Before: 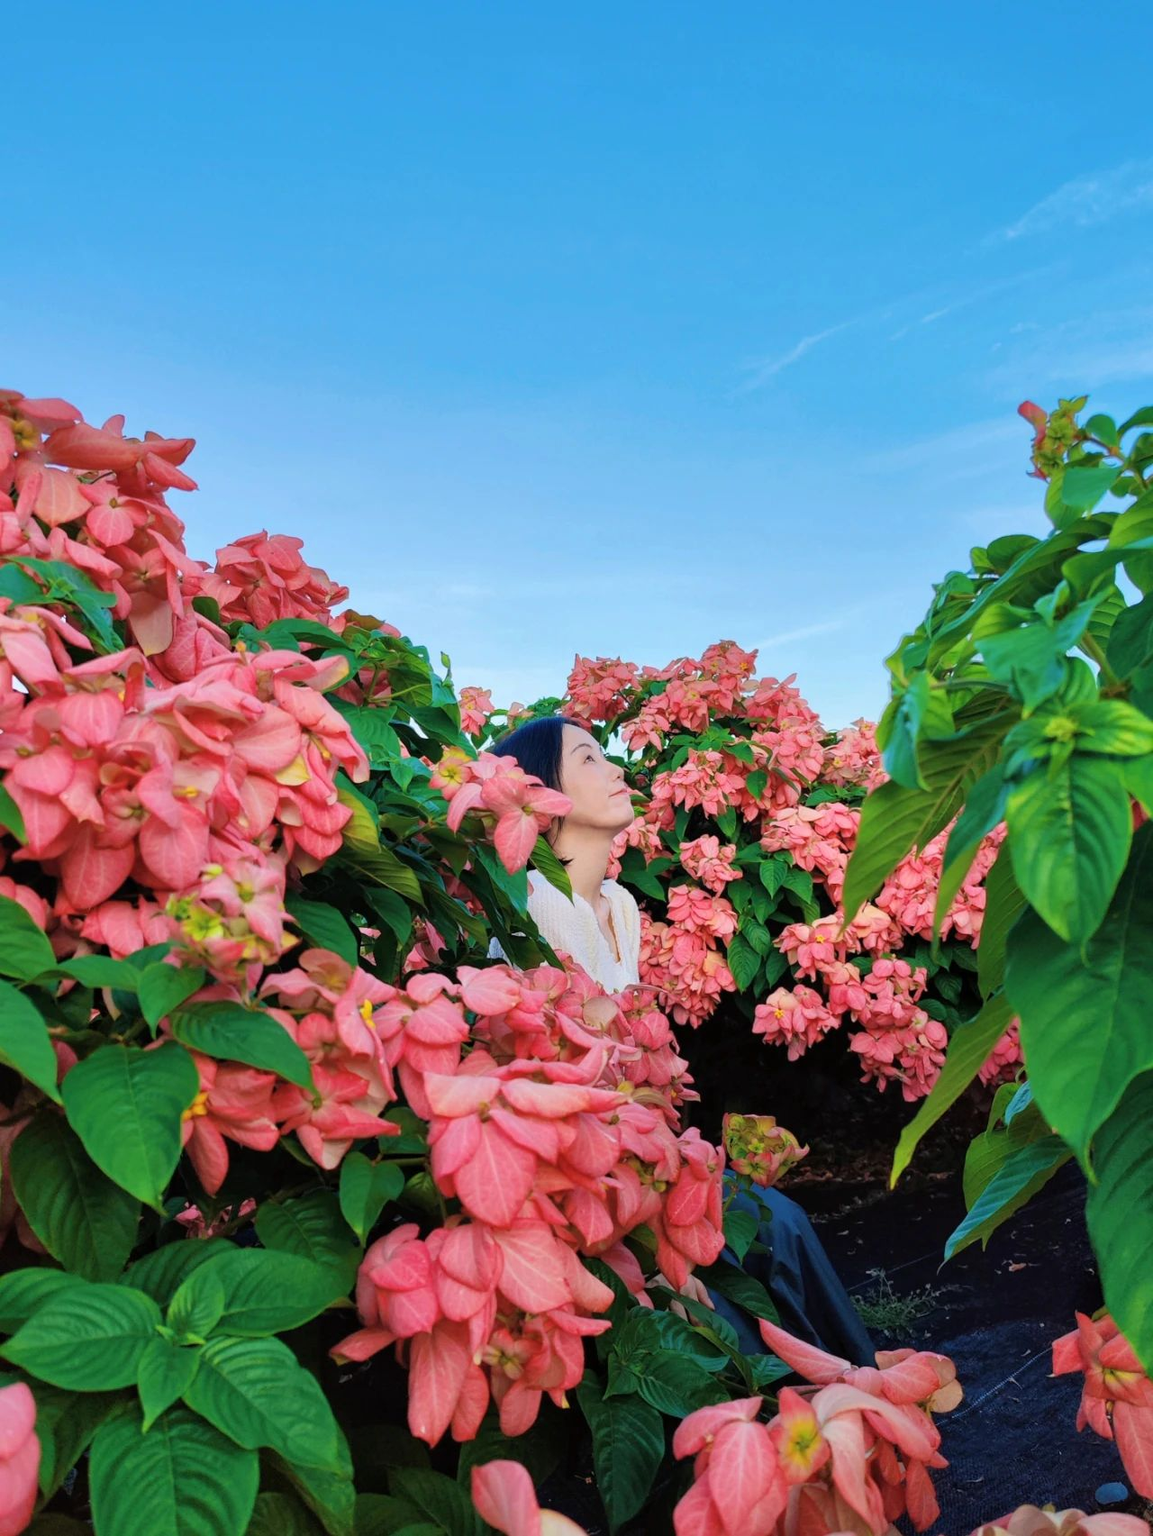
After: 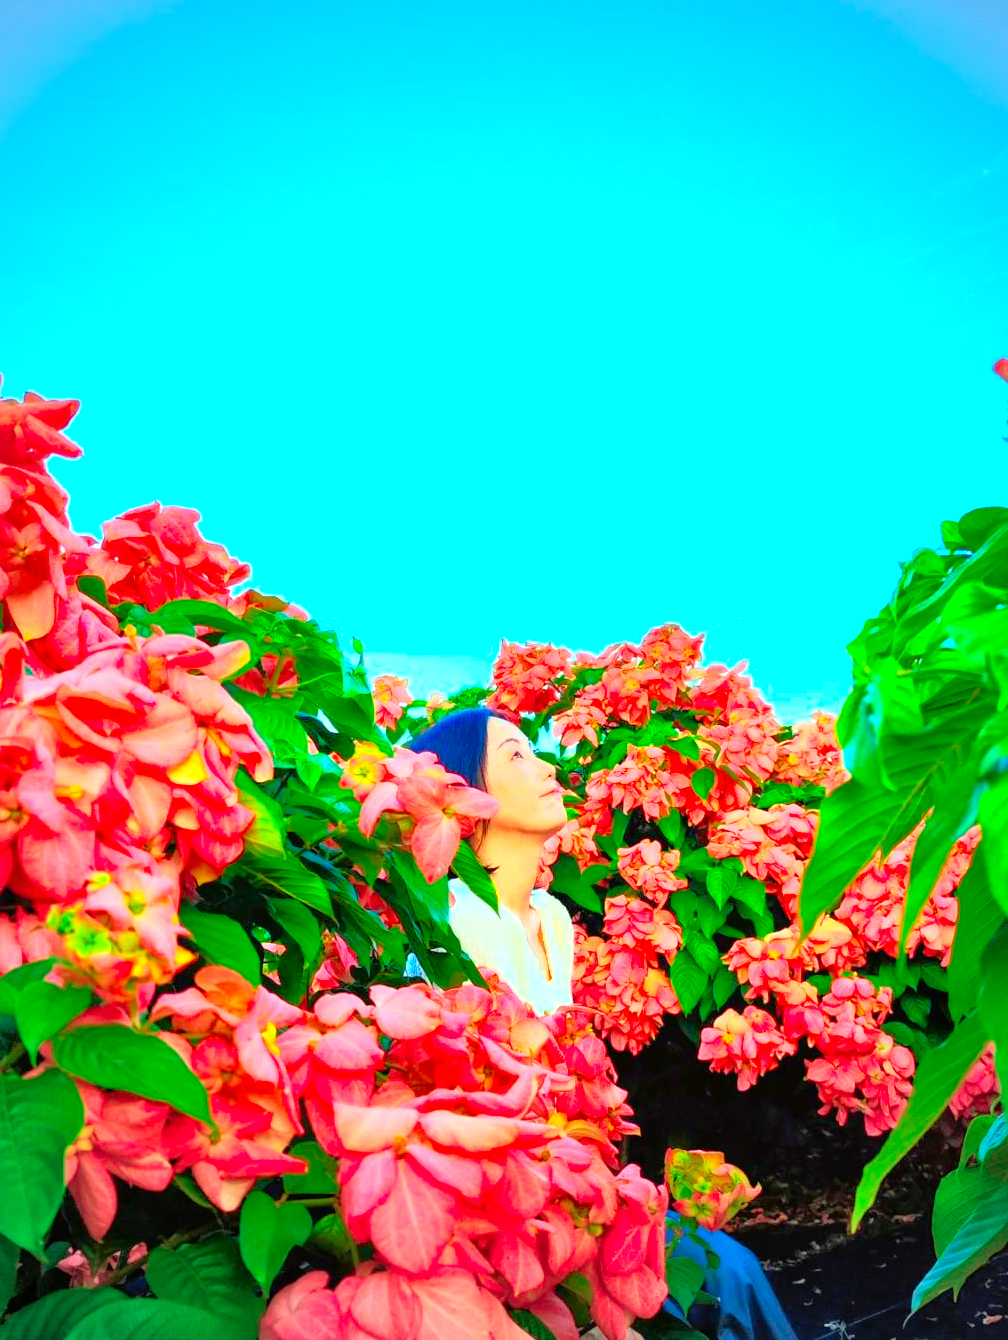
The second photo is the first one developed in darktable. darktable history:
tone equalizer: -7 EV 0.143 EV, -6 EV 0.602 EV, -5 EV 1.13 EV, -4 EV 1.34 EV, -3 EV 1.18 EV, -2 EV 0.6 EV, -1 EV 0.146 EV
vignetting: fall-off start 71.54%
color correction: highlights a* -10.92, highlights b* 9.85, saturation 1.72
exposure: black level correction 0, exposure 0.702 EV, compensate highlight preservation false
crop and rotate: left 10.749%, top 5.115%, right 10.495%, bottom 16.273%
tone curve: curves: ch0 [(0, 0.01) (0.037, 0.032) (0.131, 0.108) (0.275, 0.286) (0.483, 0.517) (0.61, 0.661) (0.697, 0.768) (0.797, 0.876) (0.888, 0.952) (0.997, 0.995)]; ch1 [(0, 0) (0.312, 0.262) (0.425, 0.402) (0.5, 0.5) (0.527, 0.532) (0.556, 0.585) (0.683, 0.706) (0.746, 0.77) (1, 1)]; ch2 [(0, 0) (0.223, 0.185) (0.333, 0.284) (0.432, 0.4) (0.502, 0.502) (0.525, 0.527) (0.545, 0.564) (0.587, 0.613) (0.636, 0.654) (0.711, 0.729) (0.845, 0.855) (0.998, 0.977)], color space Lab, independent channels, preserve colors none
